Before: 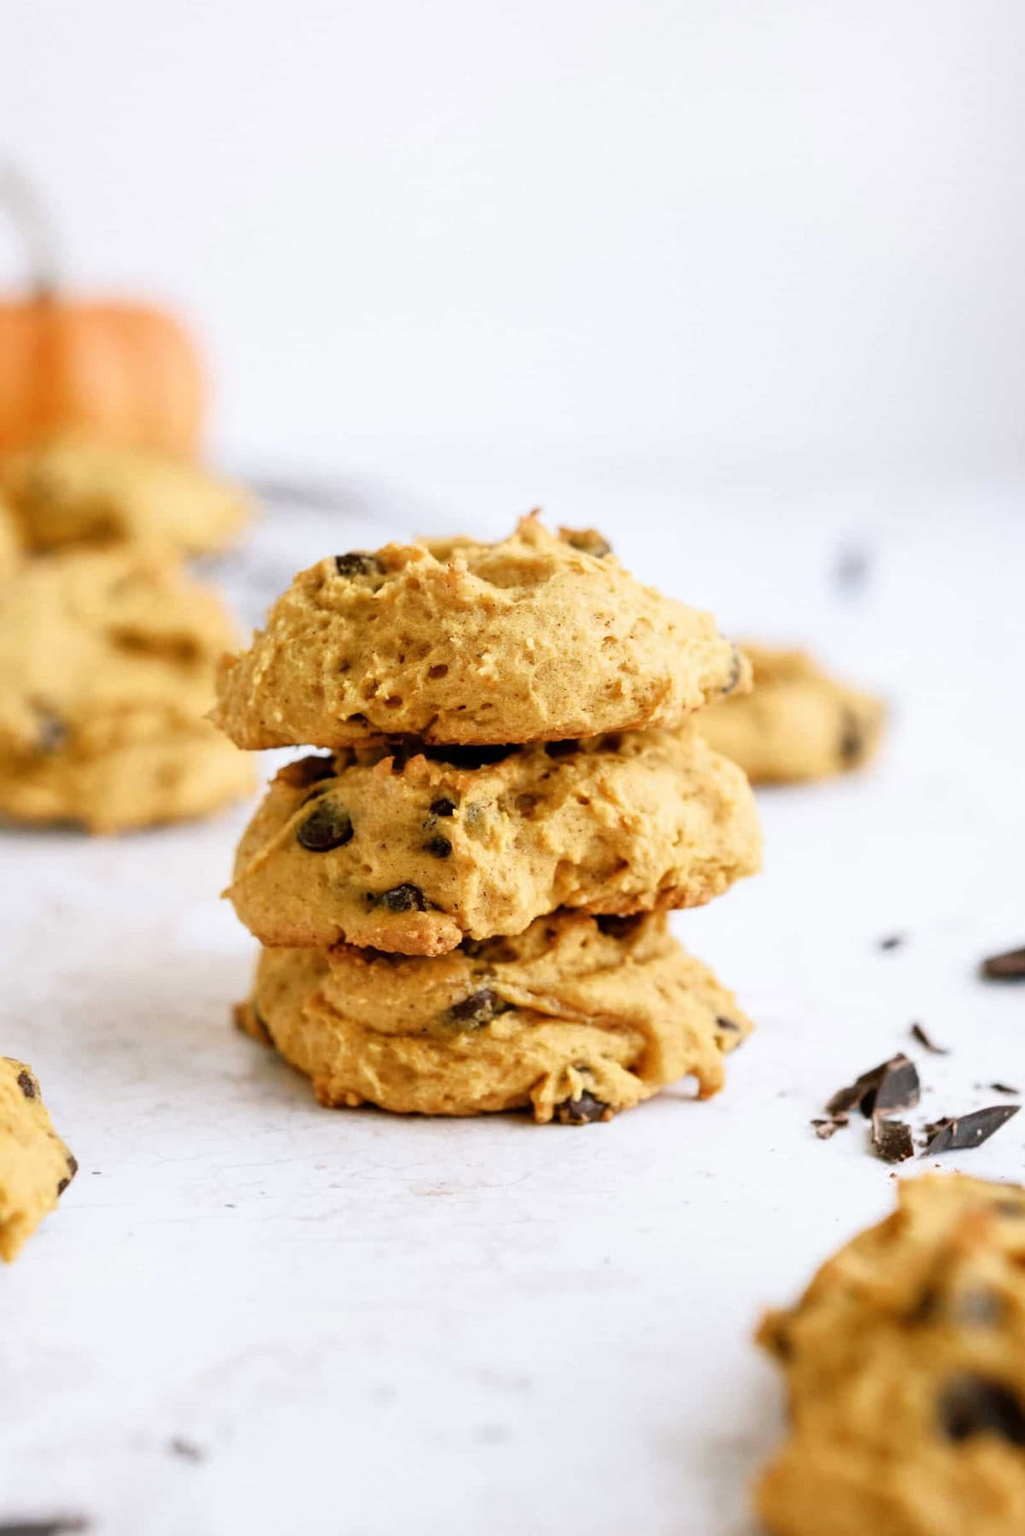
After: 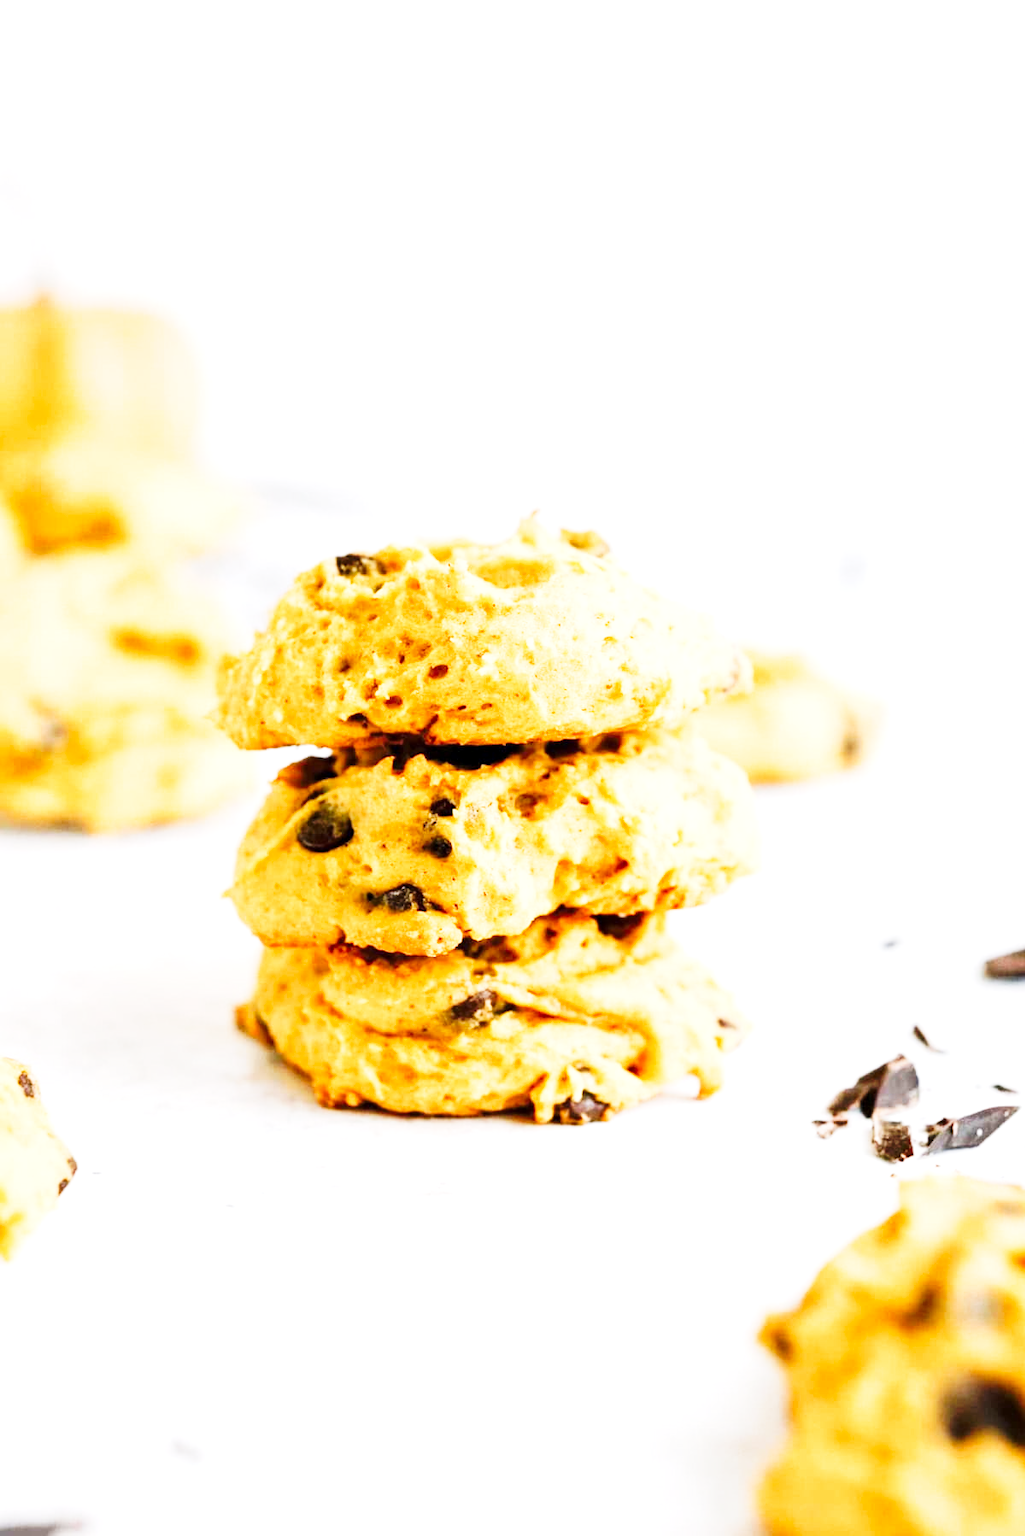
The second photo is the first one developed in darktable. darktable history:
tone curve: curves: ch0 [(0, 0) (0.003, 0.003) (0.011, 0.013) (0.025, 0.028) (0.044, 0.05) (0.069, 0.078) (0.1, 0.113) (0.136, 0.153) (0.177, 0.2) (0.224, 0.271) (0.277, 0.374) (0.335, 0.47) (0.399, 0.574) (0.468, 0.688) (0.543, 0.79) (0.623, 0.859) (0.709, 0.919) (0.801, 0.957) (0.898, 0.978) (1, 1)], preserve colors none
exposure: black level correction 0.001, exposure 0.499 EV, compensate exposure bias true, compensate highlight preservation false
